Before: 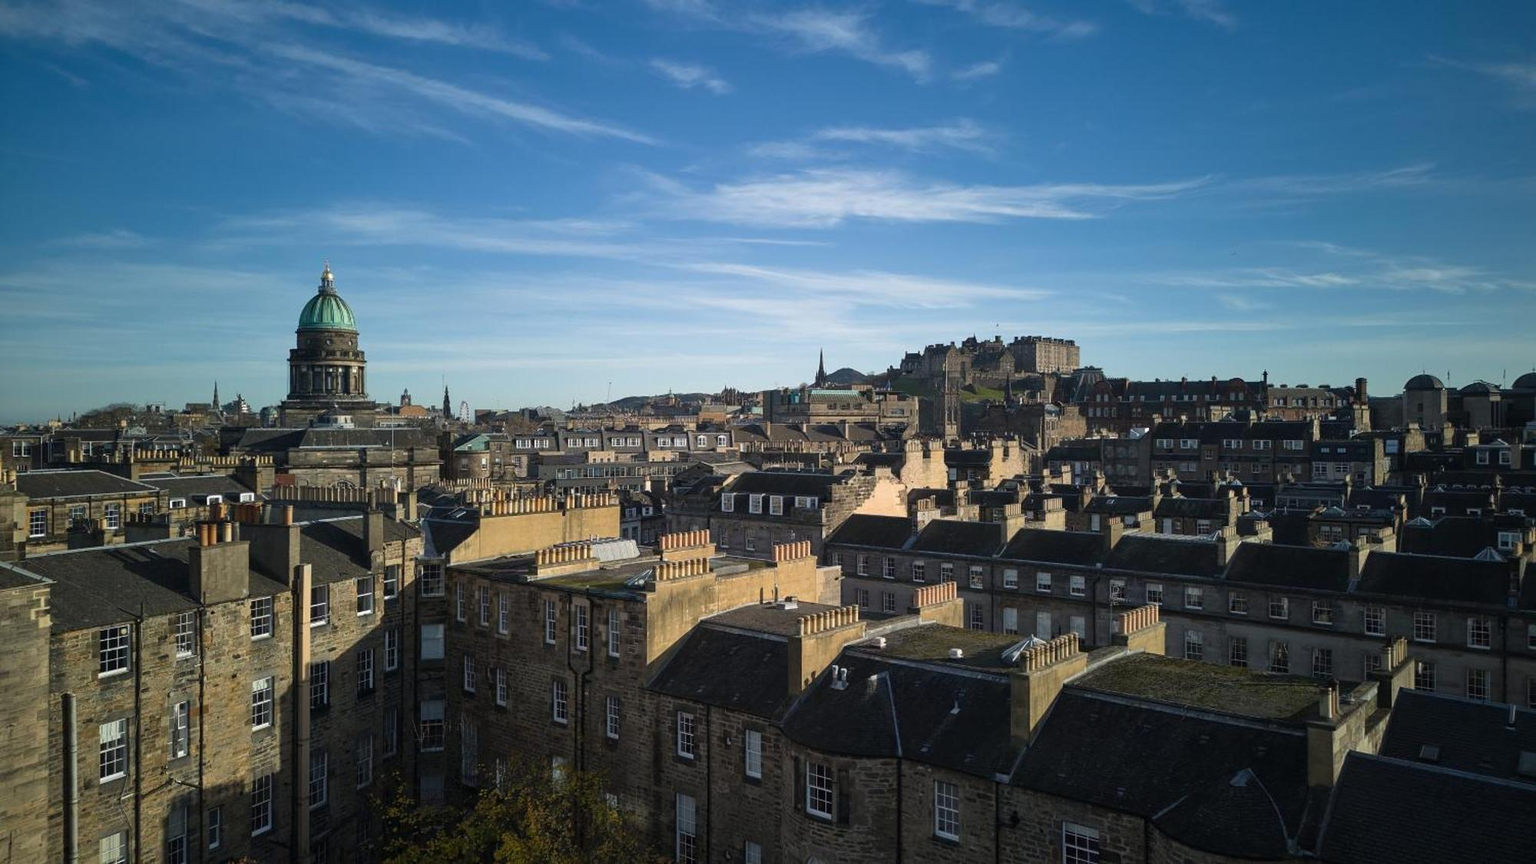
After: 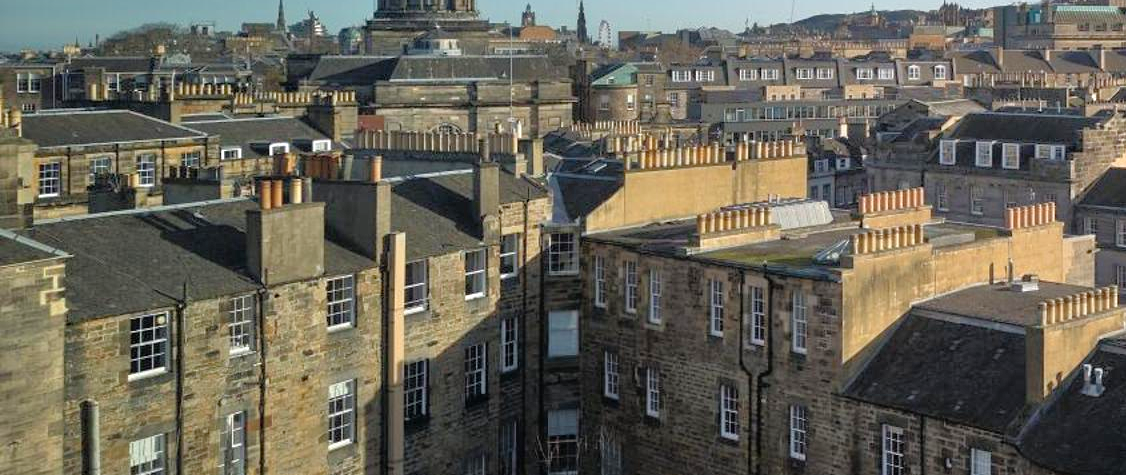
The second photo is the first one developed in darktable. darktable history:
crop: top 44.675%, right 43.673%, bottom 13.054%
tone equalizer: -7 EV 0.153 EV, -6 EV 0.605 EV, -5 EV 1.16 EV, -4 EV 1.31 EV, -3 EV 1.12 EV, -2 EV 0.6 EV, -1 EV 0.152 EV
